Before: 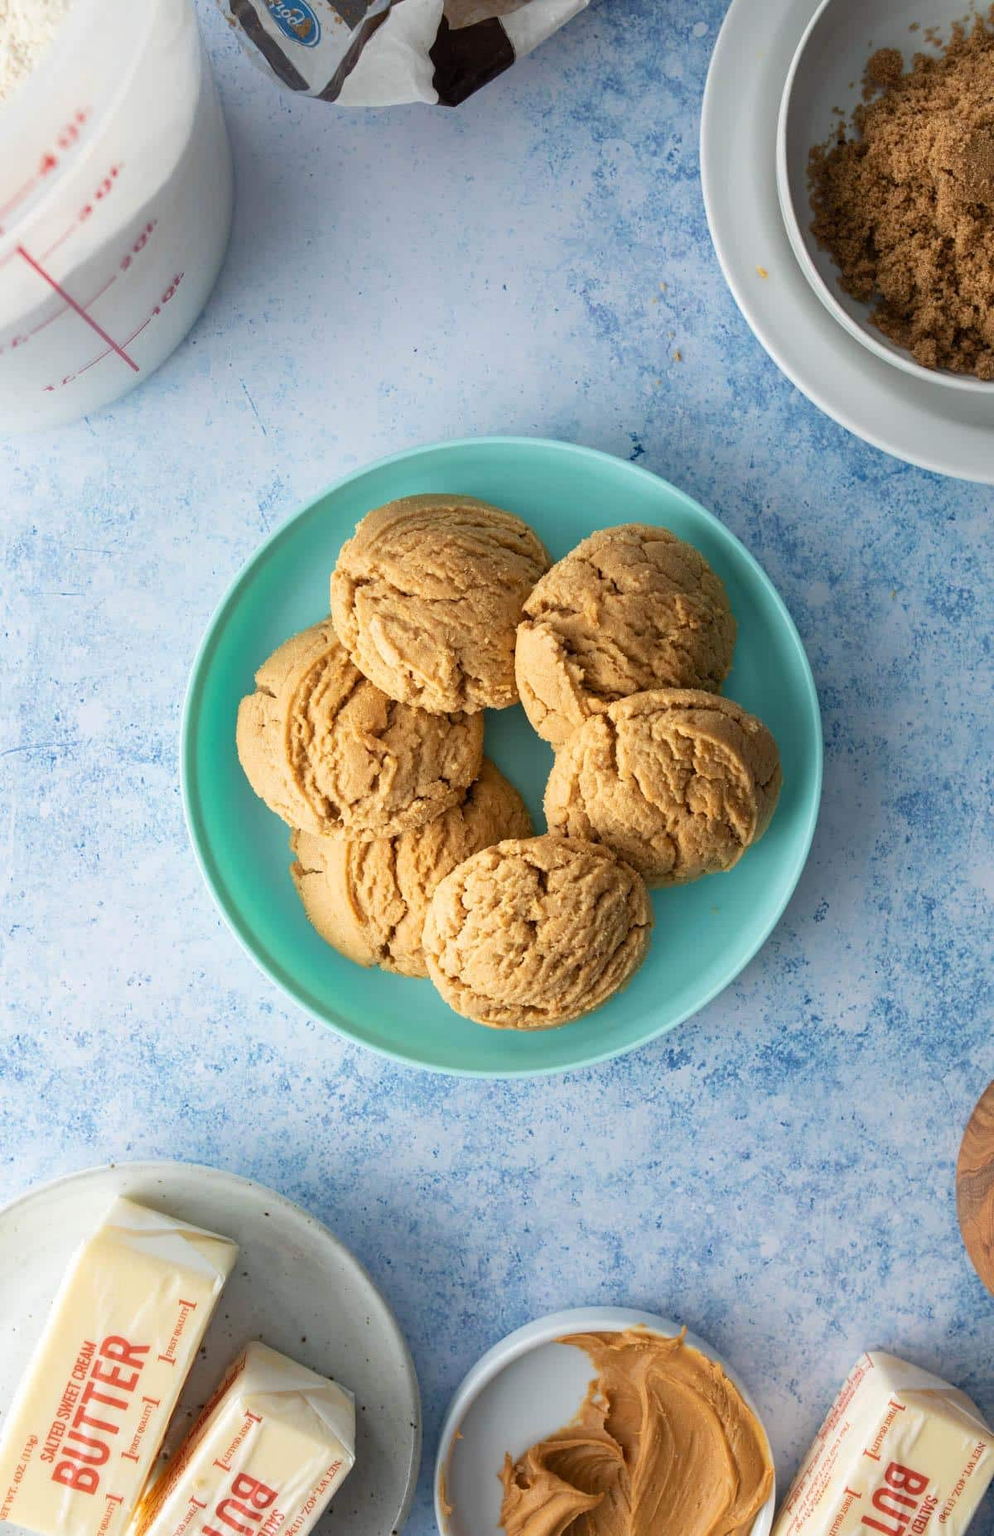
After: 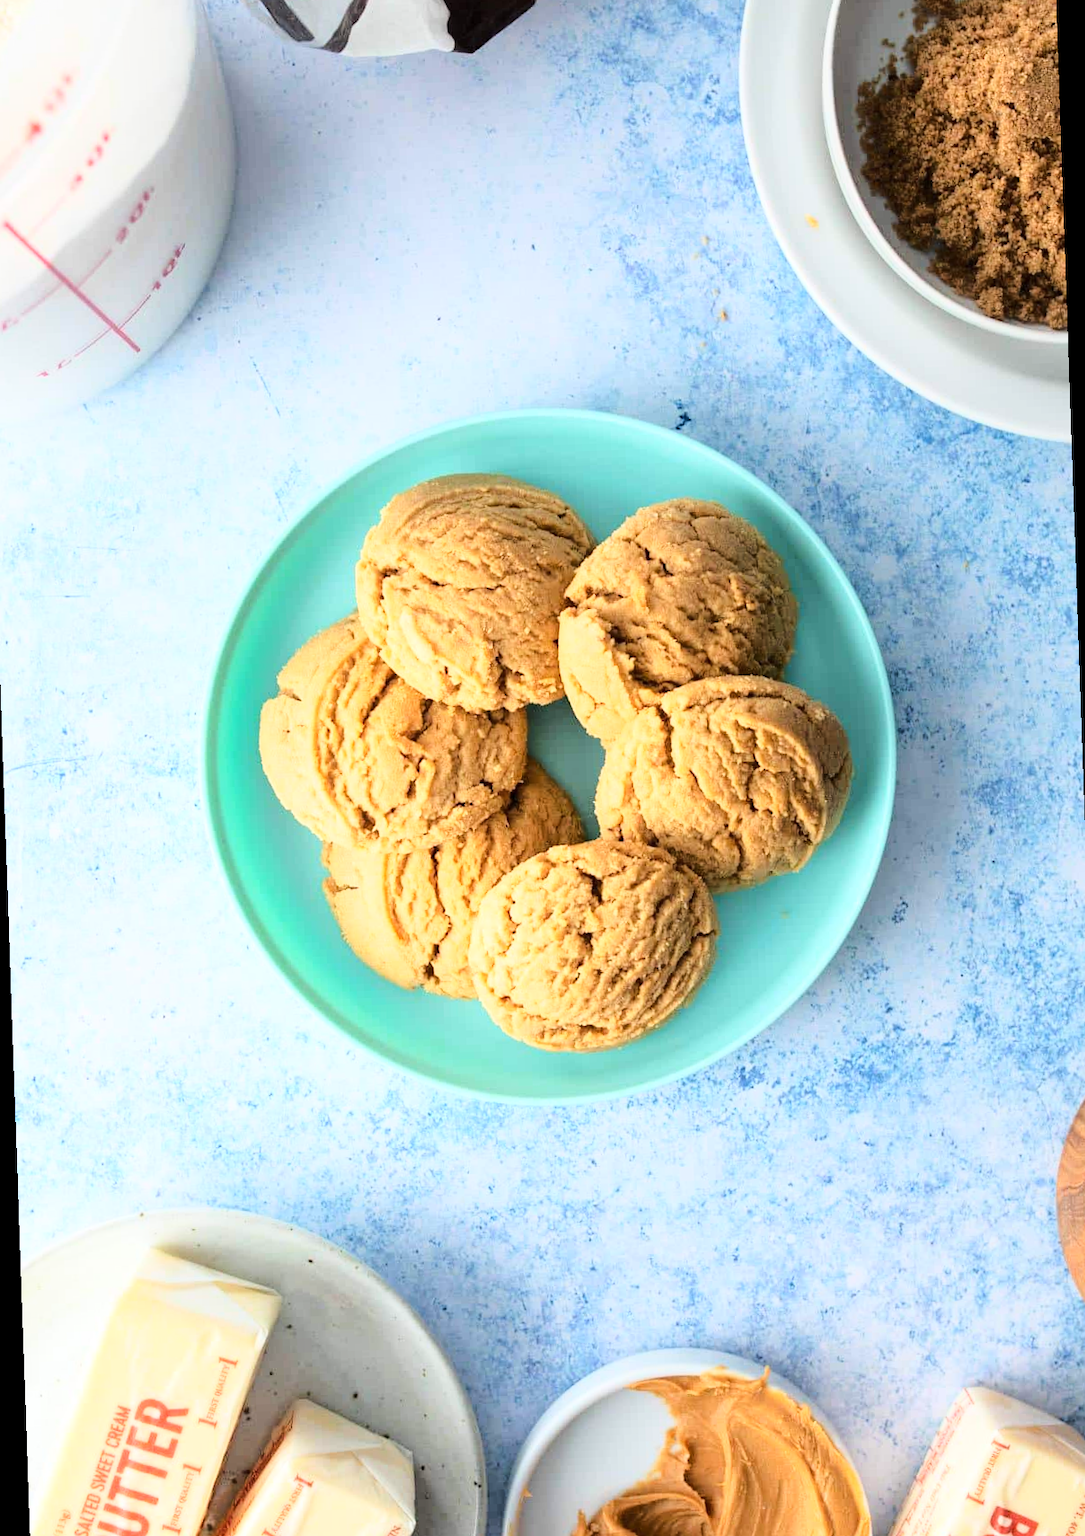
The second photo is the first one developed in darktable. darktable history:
rotate and perspective: rotation -2°, crop left 0.022, crop right 0.978, crop top 0.049, crop bottom 0.951
base curve: curves: ch0 [(0, 0) (0.032, 0.037) (0.105, 0.228) (0.435, 0.76) (0.856, 0.983) (1, 1)]
